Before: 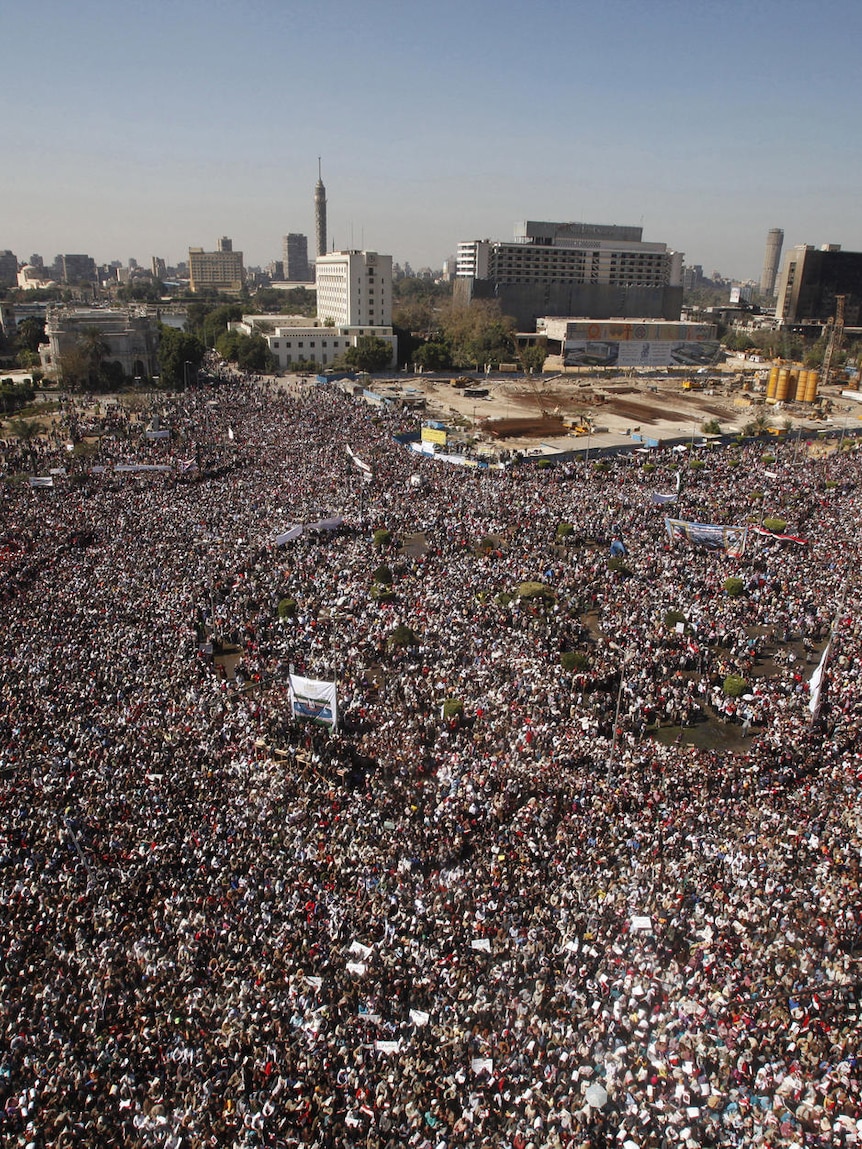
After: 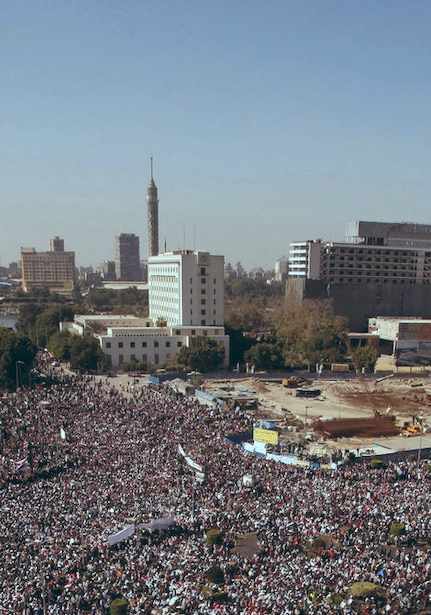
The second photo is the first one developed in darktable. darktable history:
crop: left 19.556%, right 30.401%, bottom 46.458%
color balance: lift [1.003, 0.993, 1.001, 1.007], gamma [1.018, 1.072, 0.959, 0.928], gain [0.974, 0.873, 1.031, 1.127]
